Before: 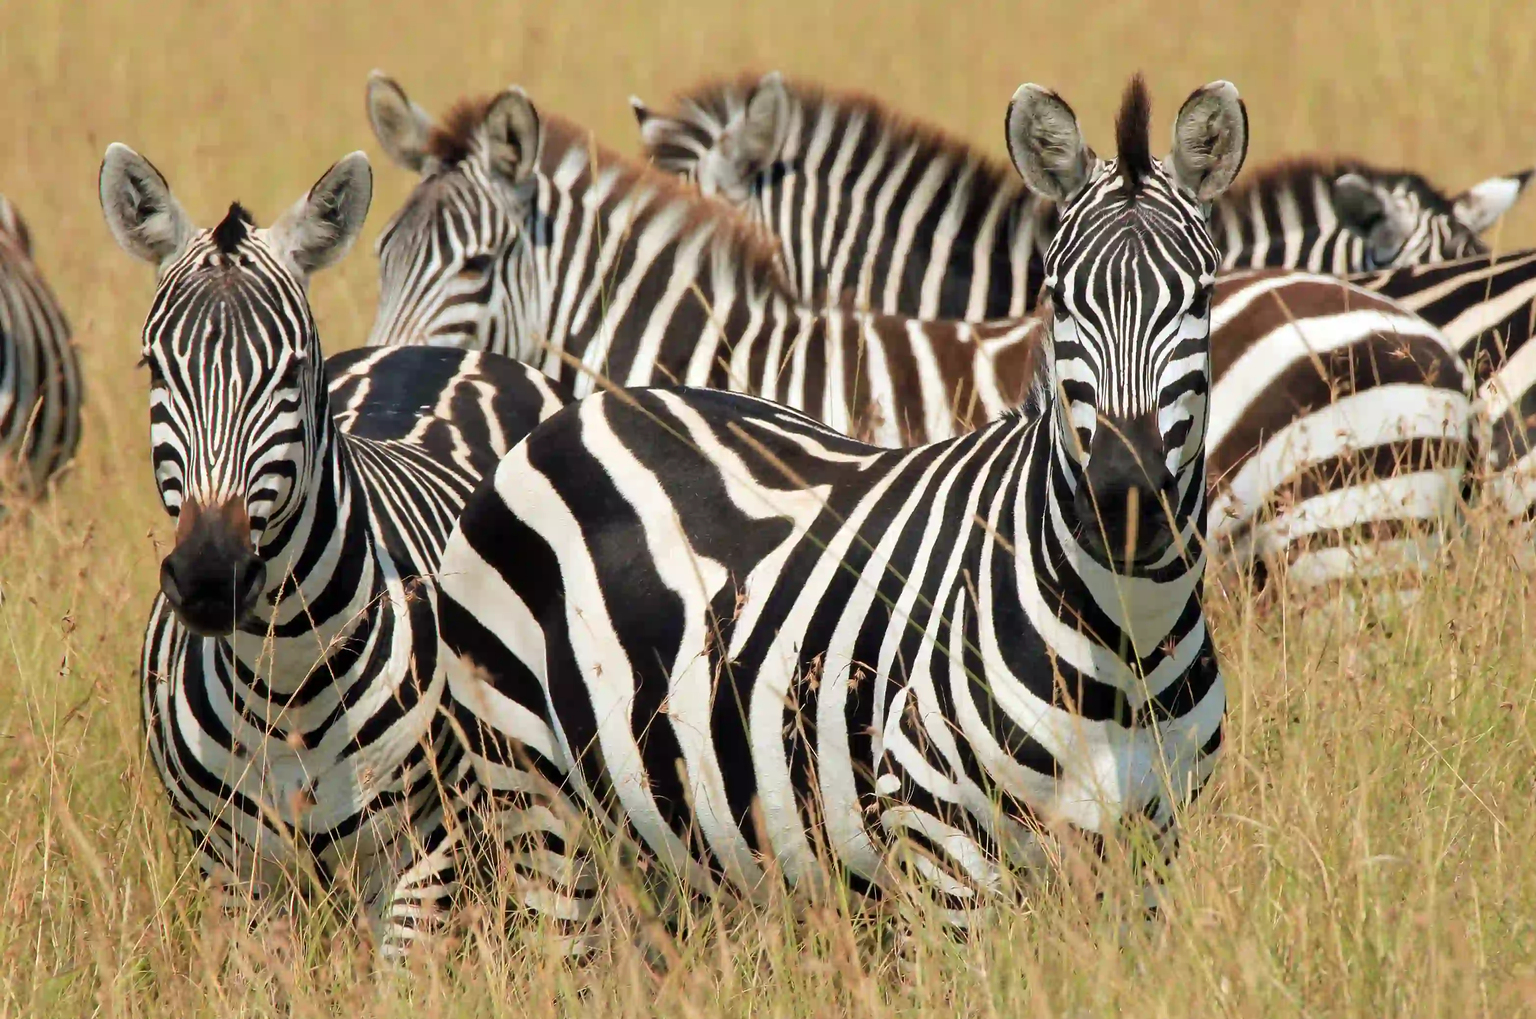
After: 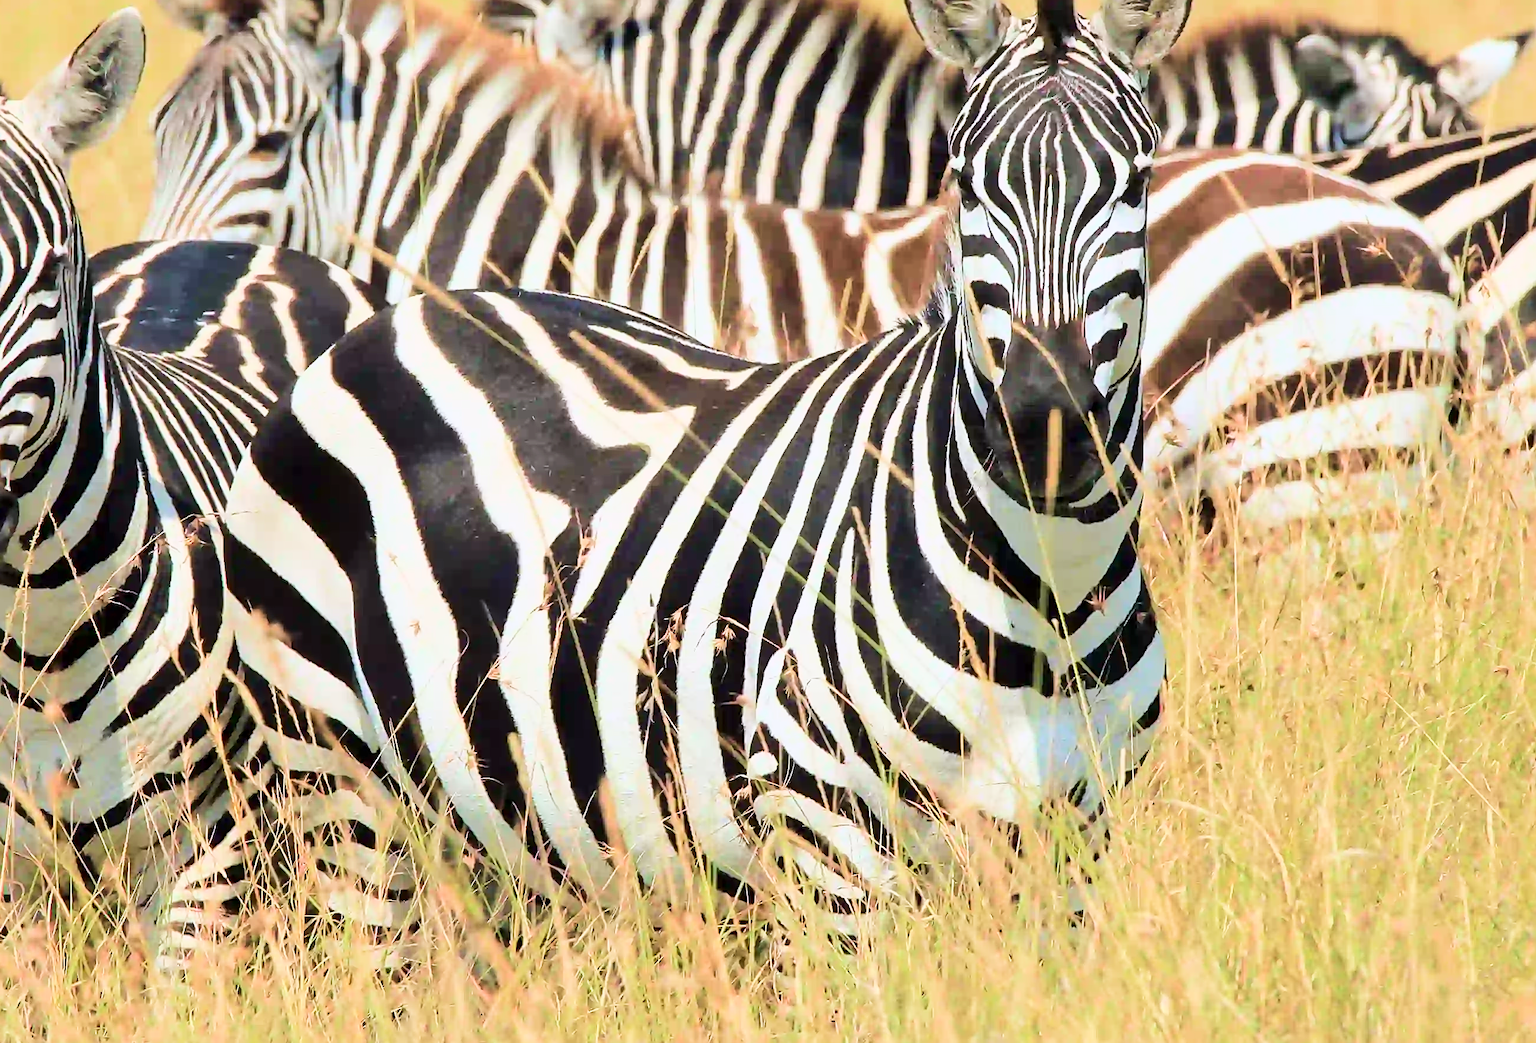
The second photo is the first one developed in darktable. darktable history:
crop: left 16.315%, top 14.246%
base curve: curves: ch0 [(0, 0) (0.025, 0.046) (0.112, 0.277) (0.467, 0.74) (0.814, 0.929) (1, 0.942)]
sharpen: on, module defaults
white balance: red 0.98, blue 1.034
velvia: on, module defaults
